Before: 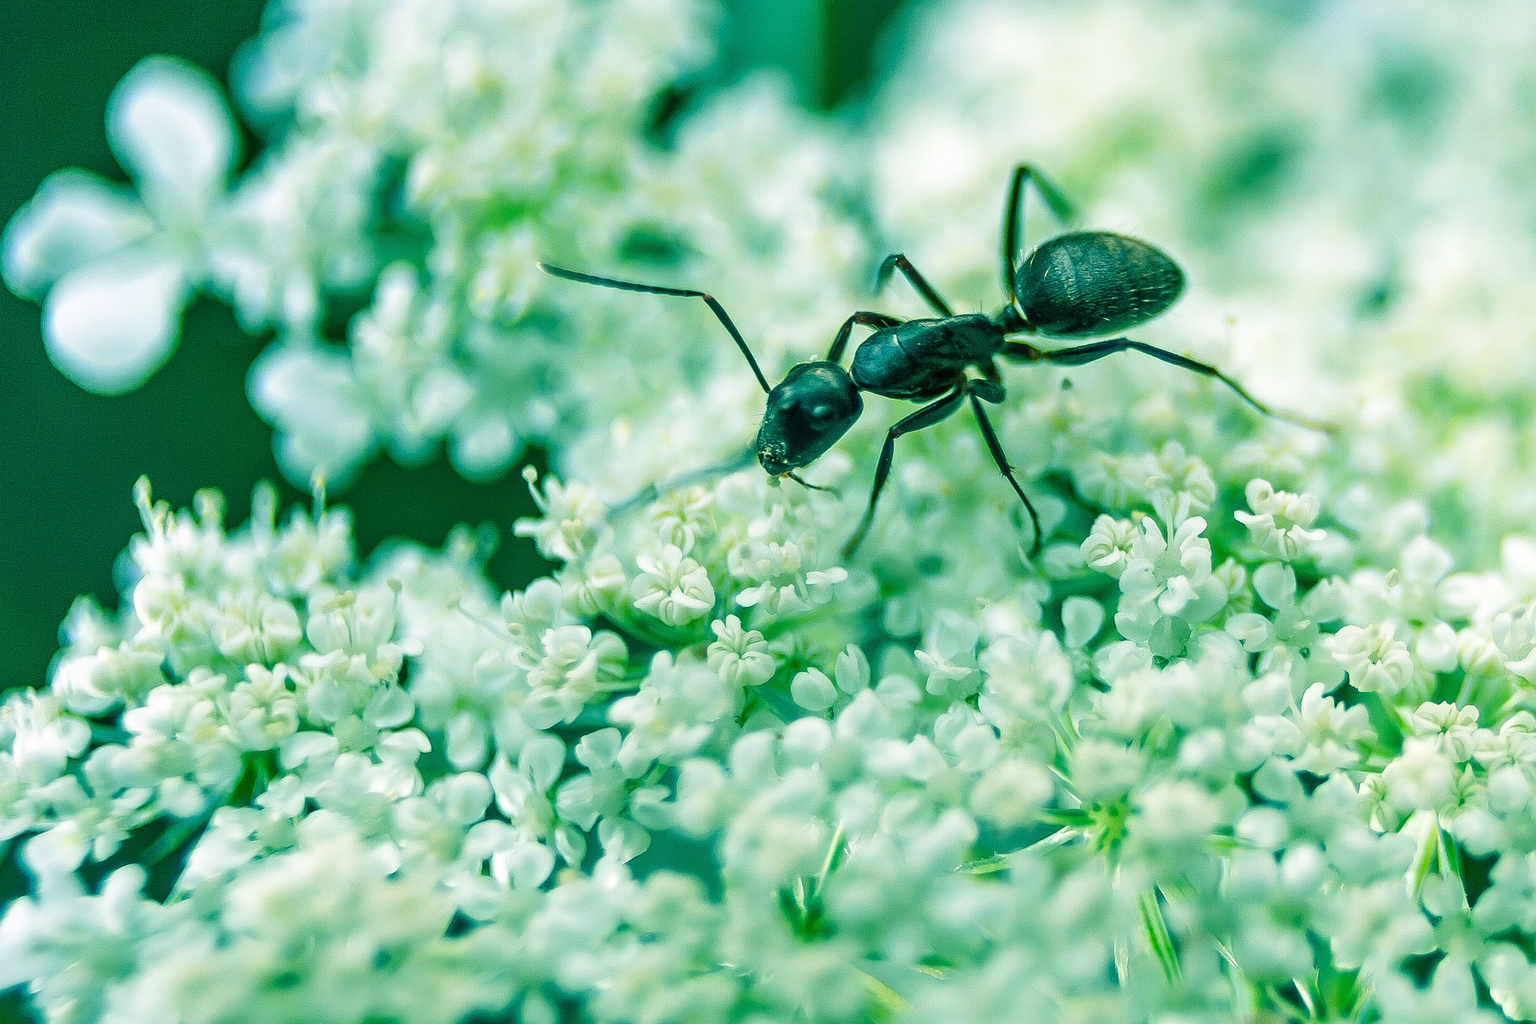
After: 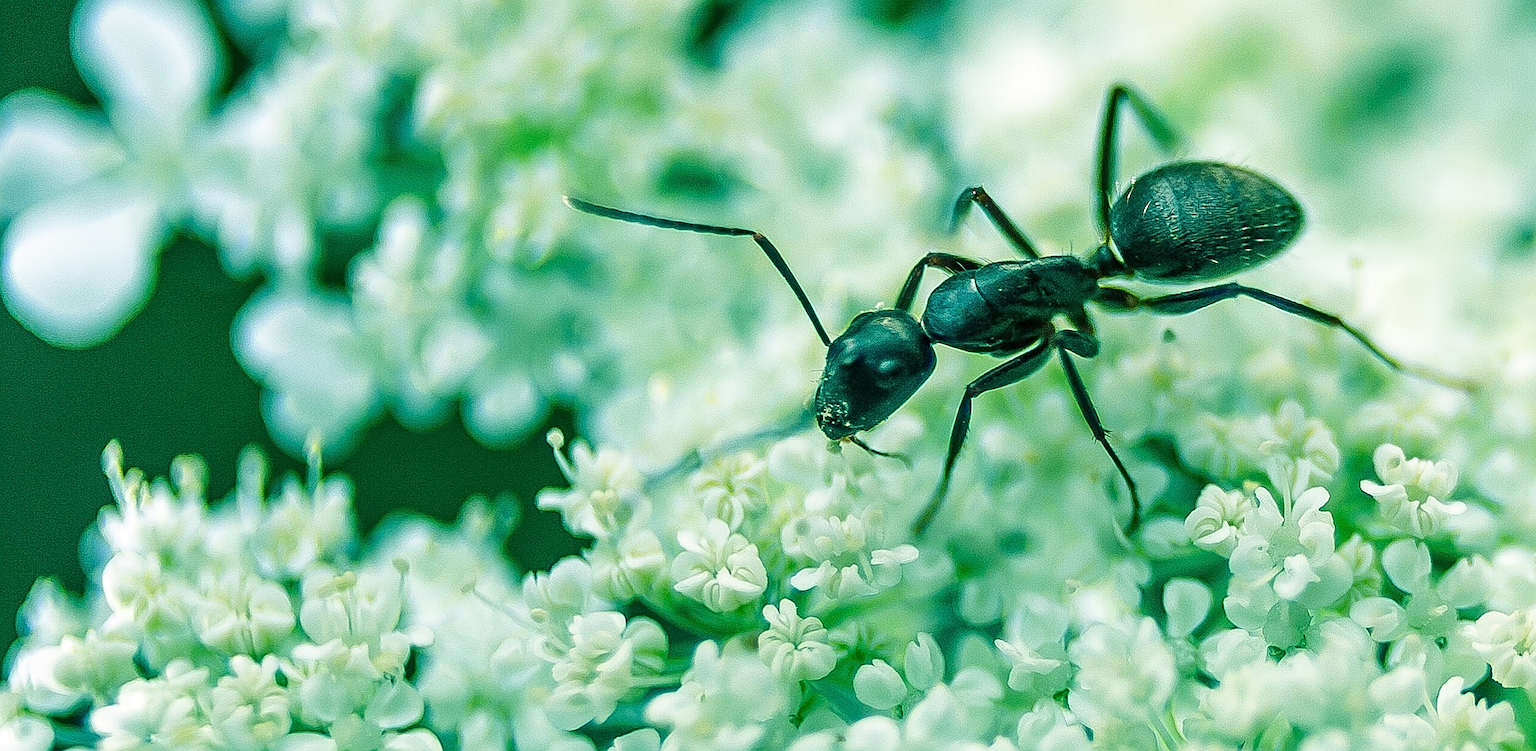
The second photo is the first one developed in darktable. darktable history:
sharpen: on, module defaults
crop: left 2.887%, top 8.893%, right 9.614%, bottom 26.881%
